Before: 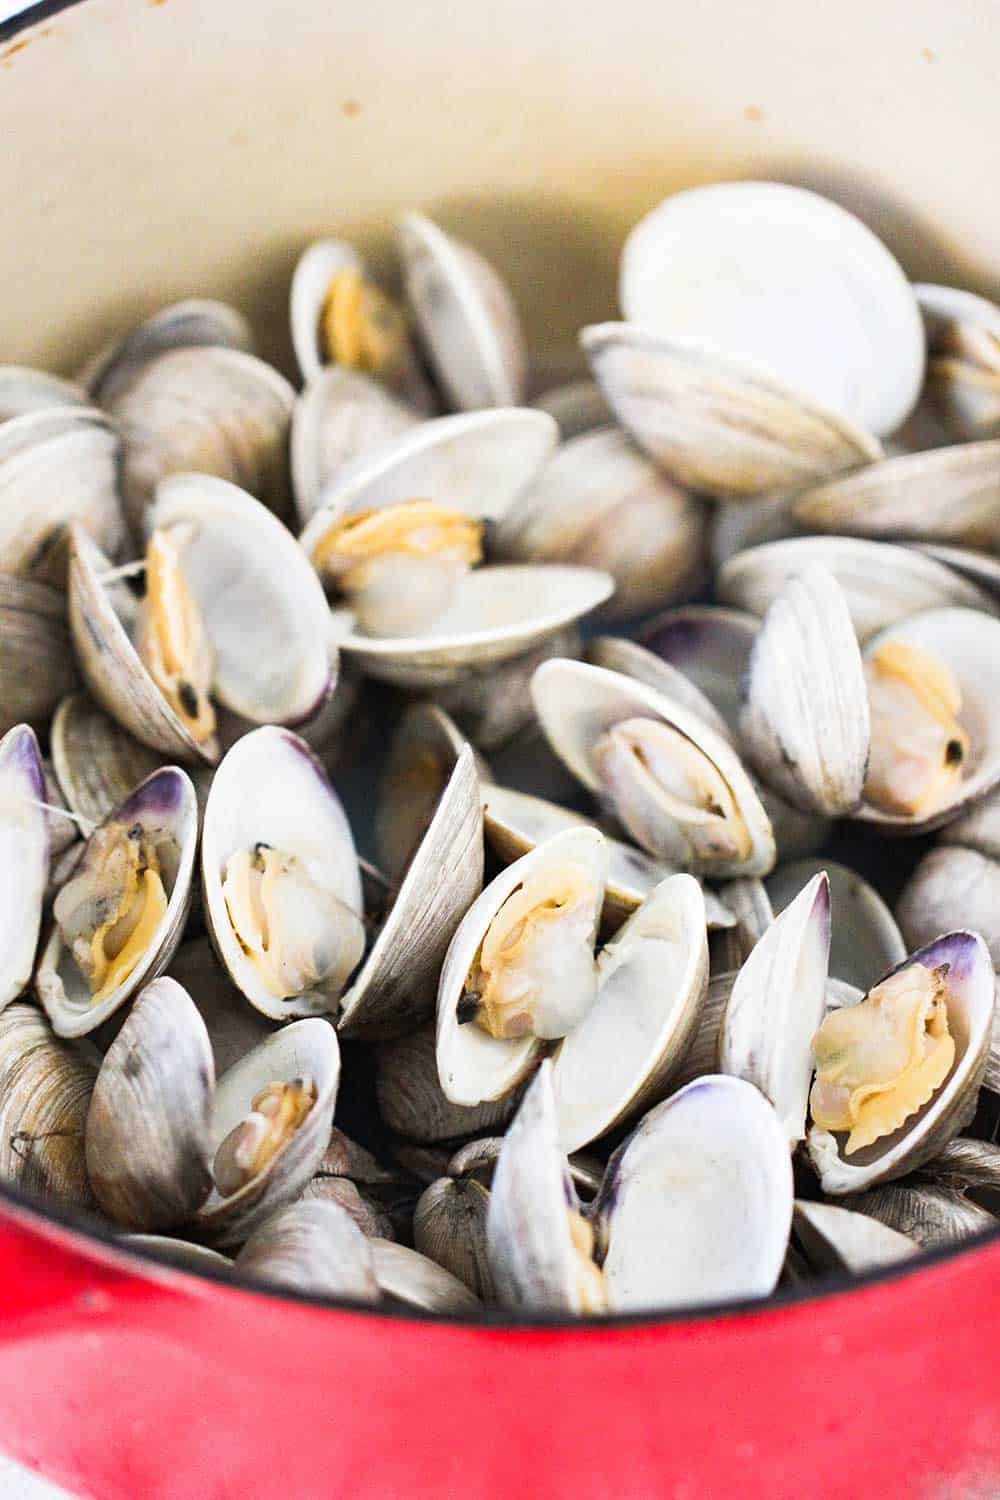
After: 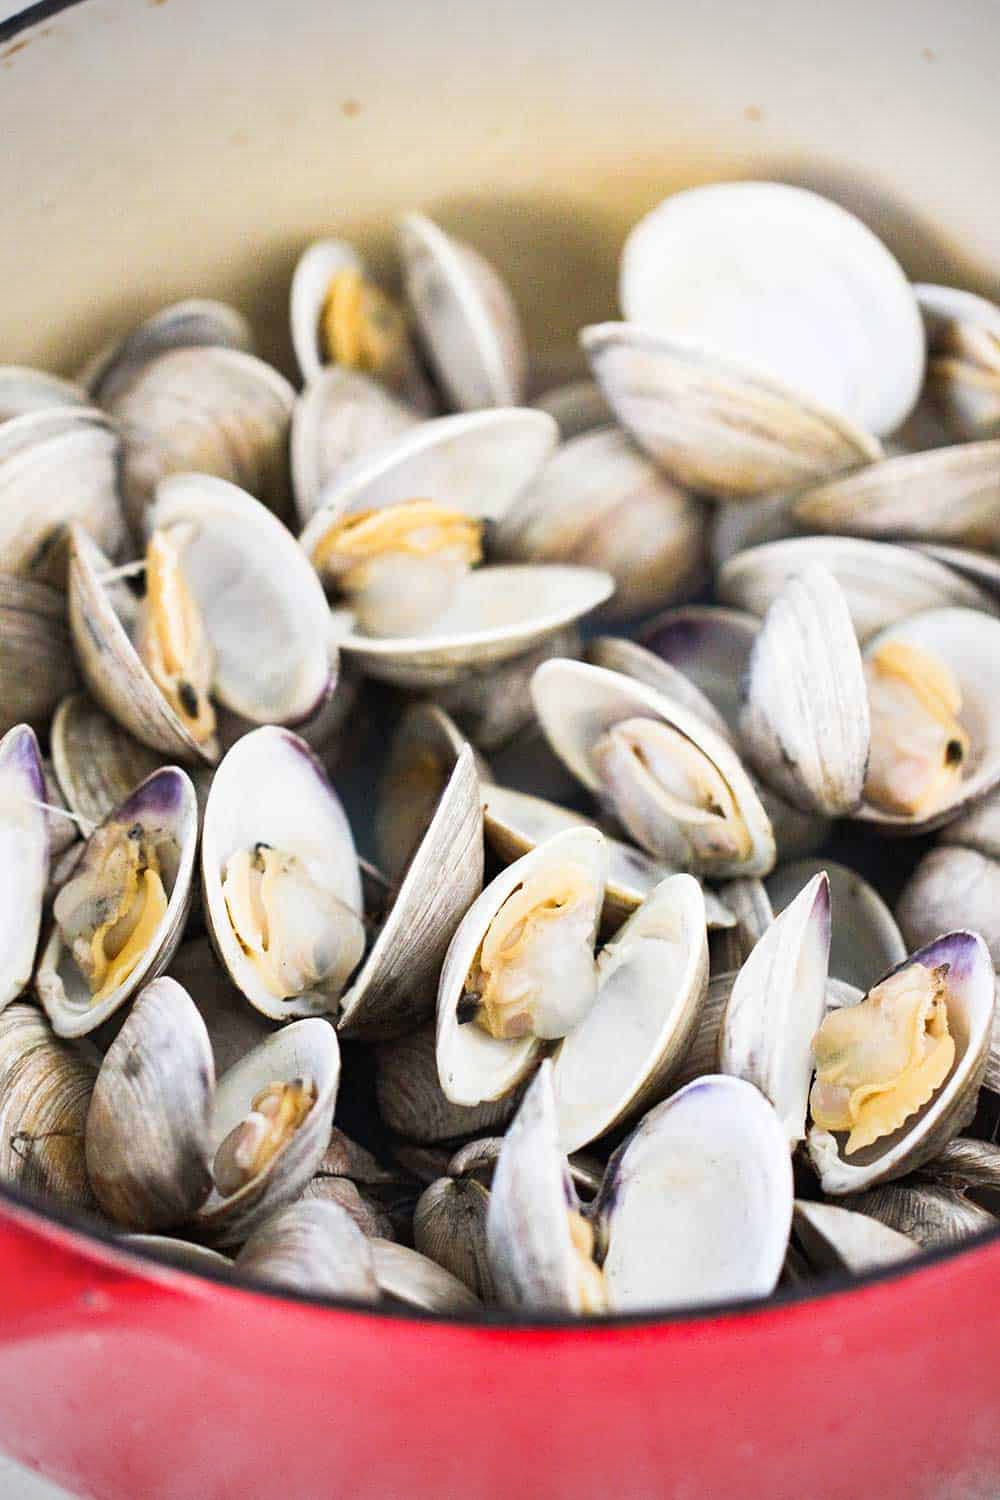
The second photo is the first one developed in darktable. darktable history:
vignetting: fall-off start 97.22%, width/height ratio 1.186
